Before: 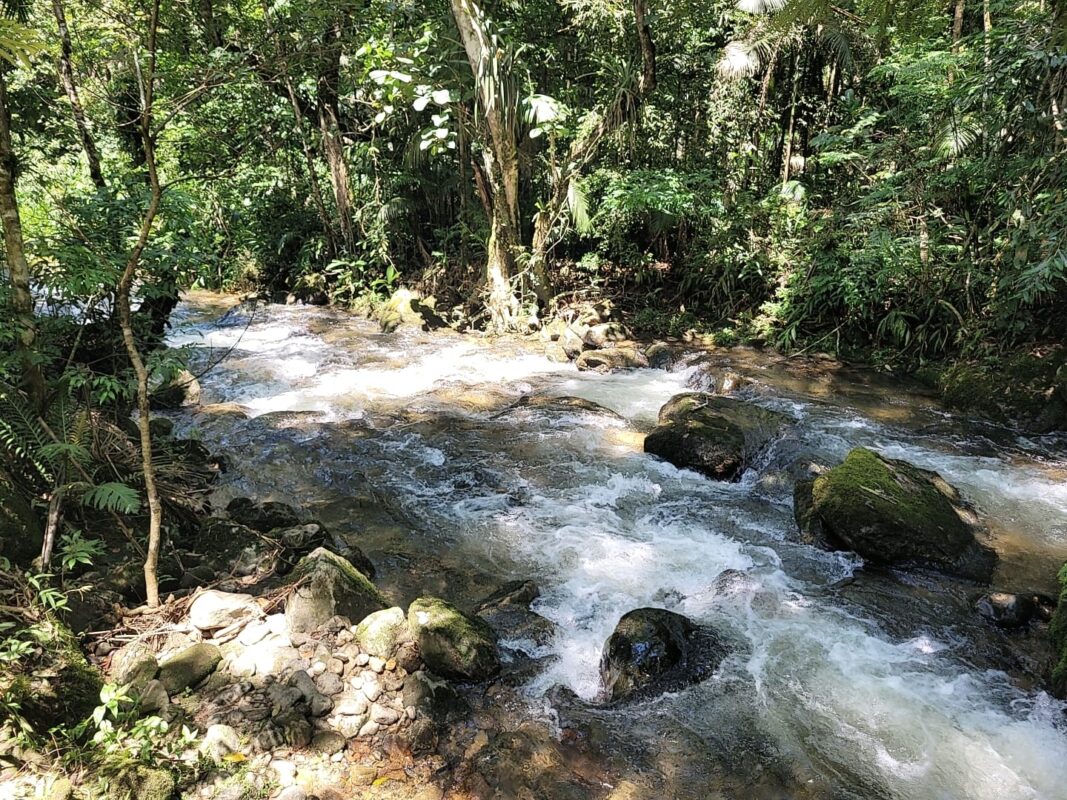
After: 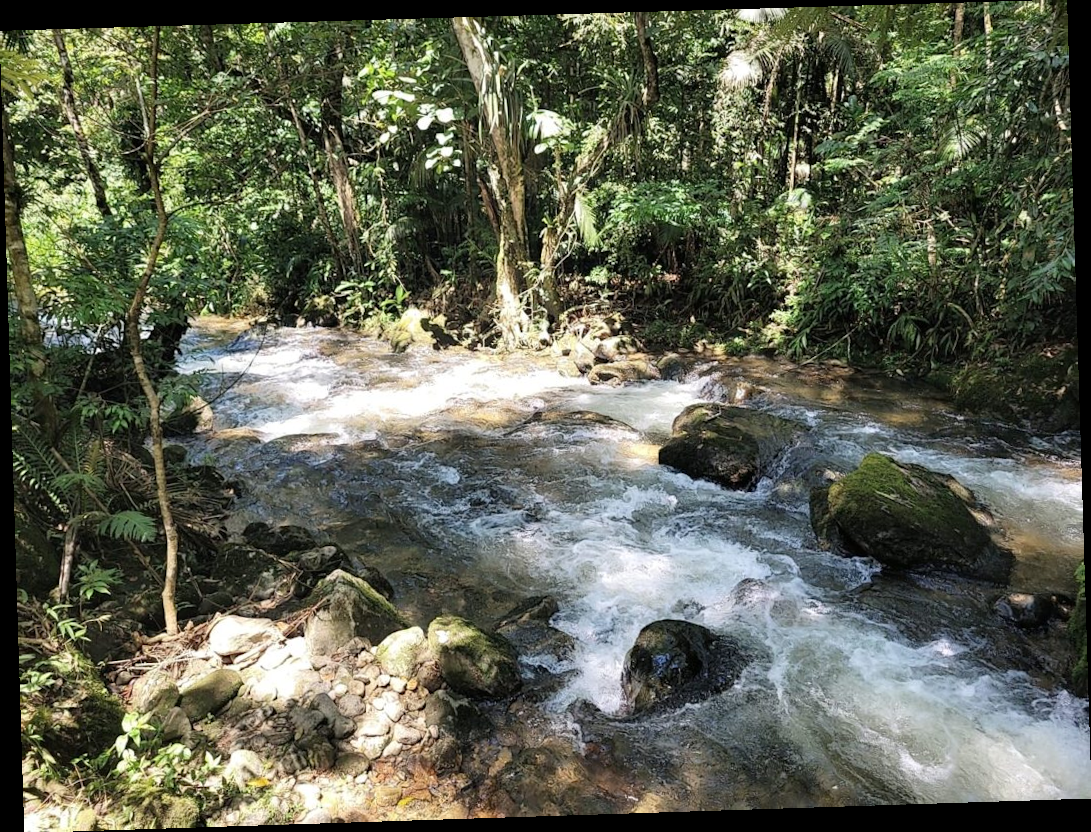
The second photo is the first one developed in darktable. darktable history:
color balance rgb: global vibrance 1%, saturation formula JzAzBz (2021)
rotate and perspective: rotation -1.77°, lens shift (horizontal) 0.004, automatic cropping off
